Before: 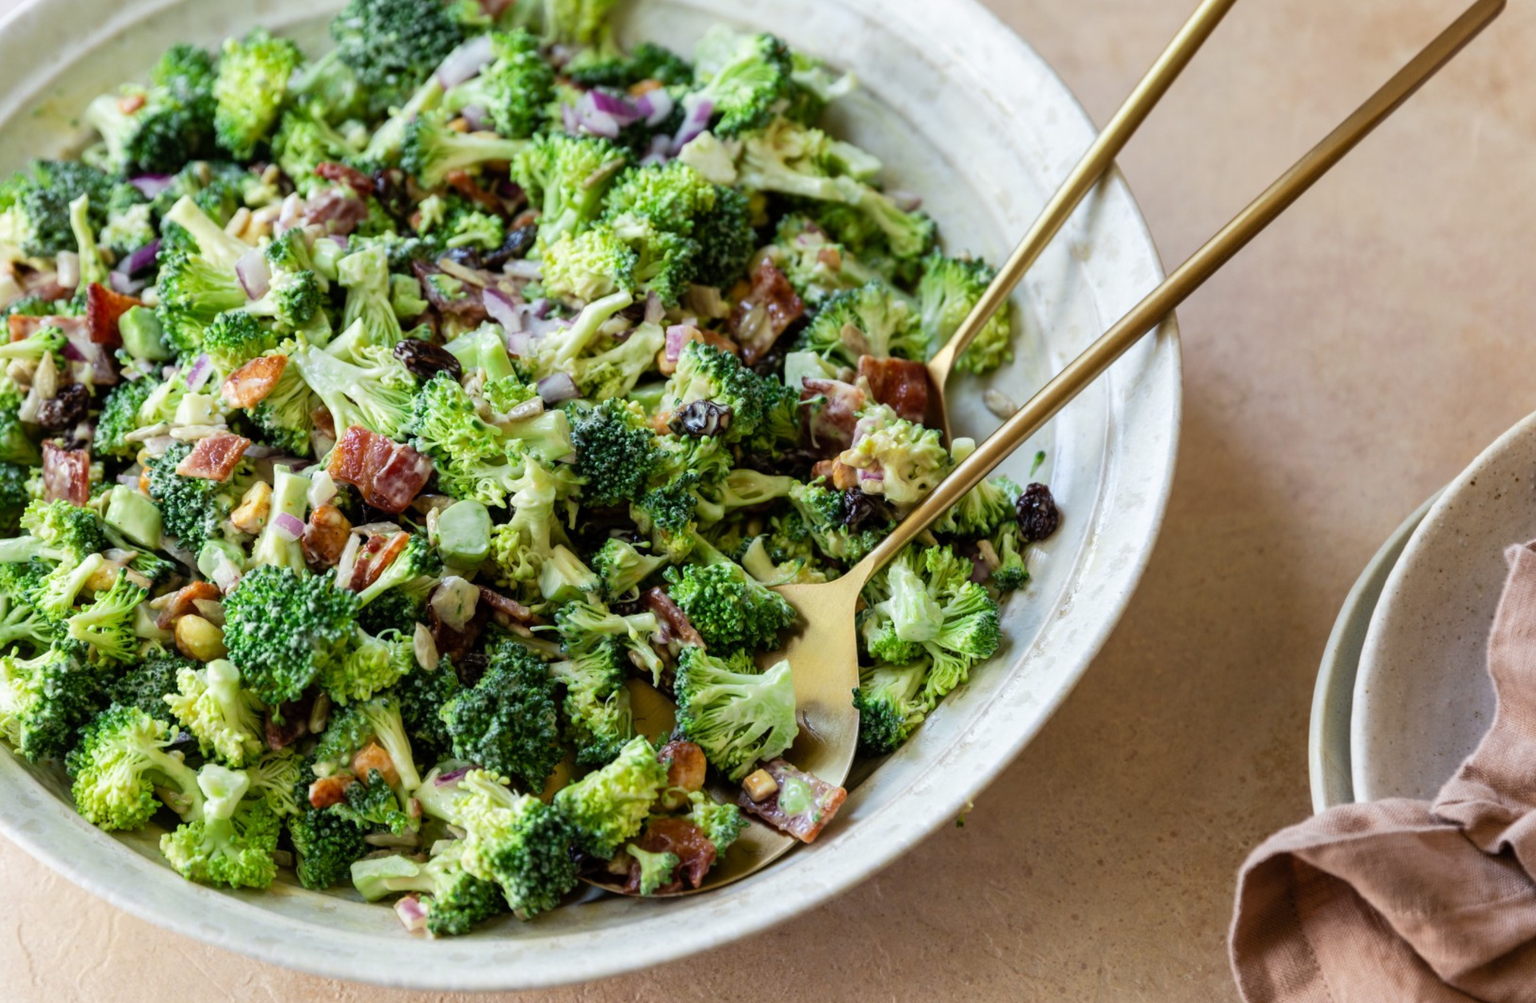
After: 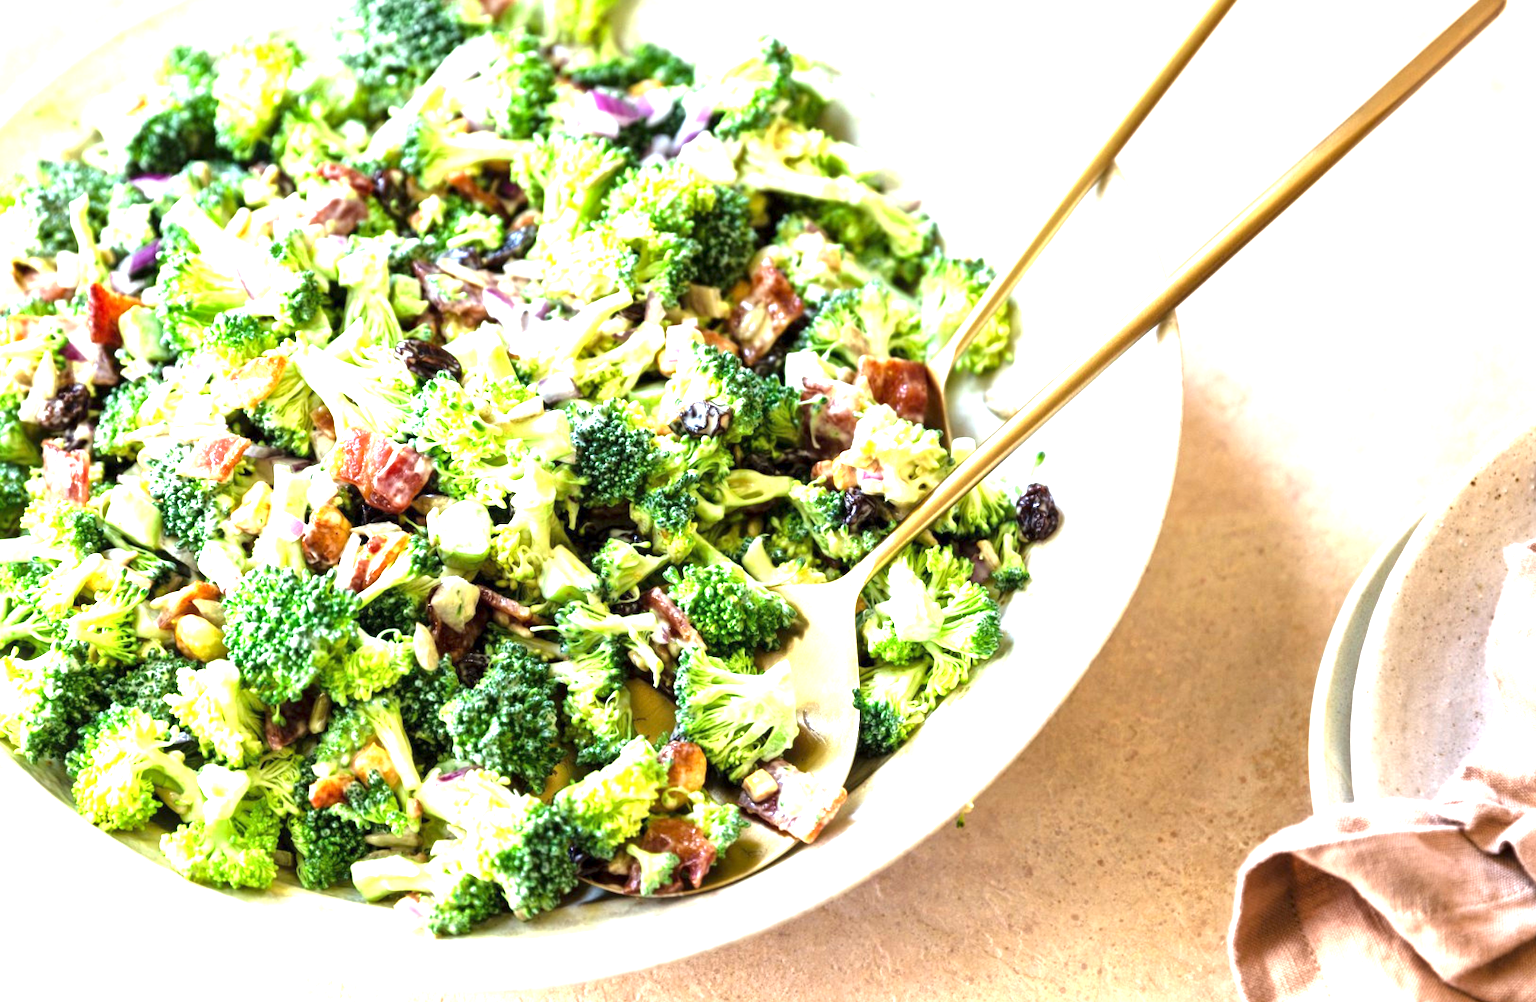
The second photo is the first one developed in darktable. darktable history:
local contrast: mode bilateral grid, contrast 20, coarseness 50, detail 120%, midtone range 0.2
exposure: exposure 2.003 EV, compensate highlight preservation false
